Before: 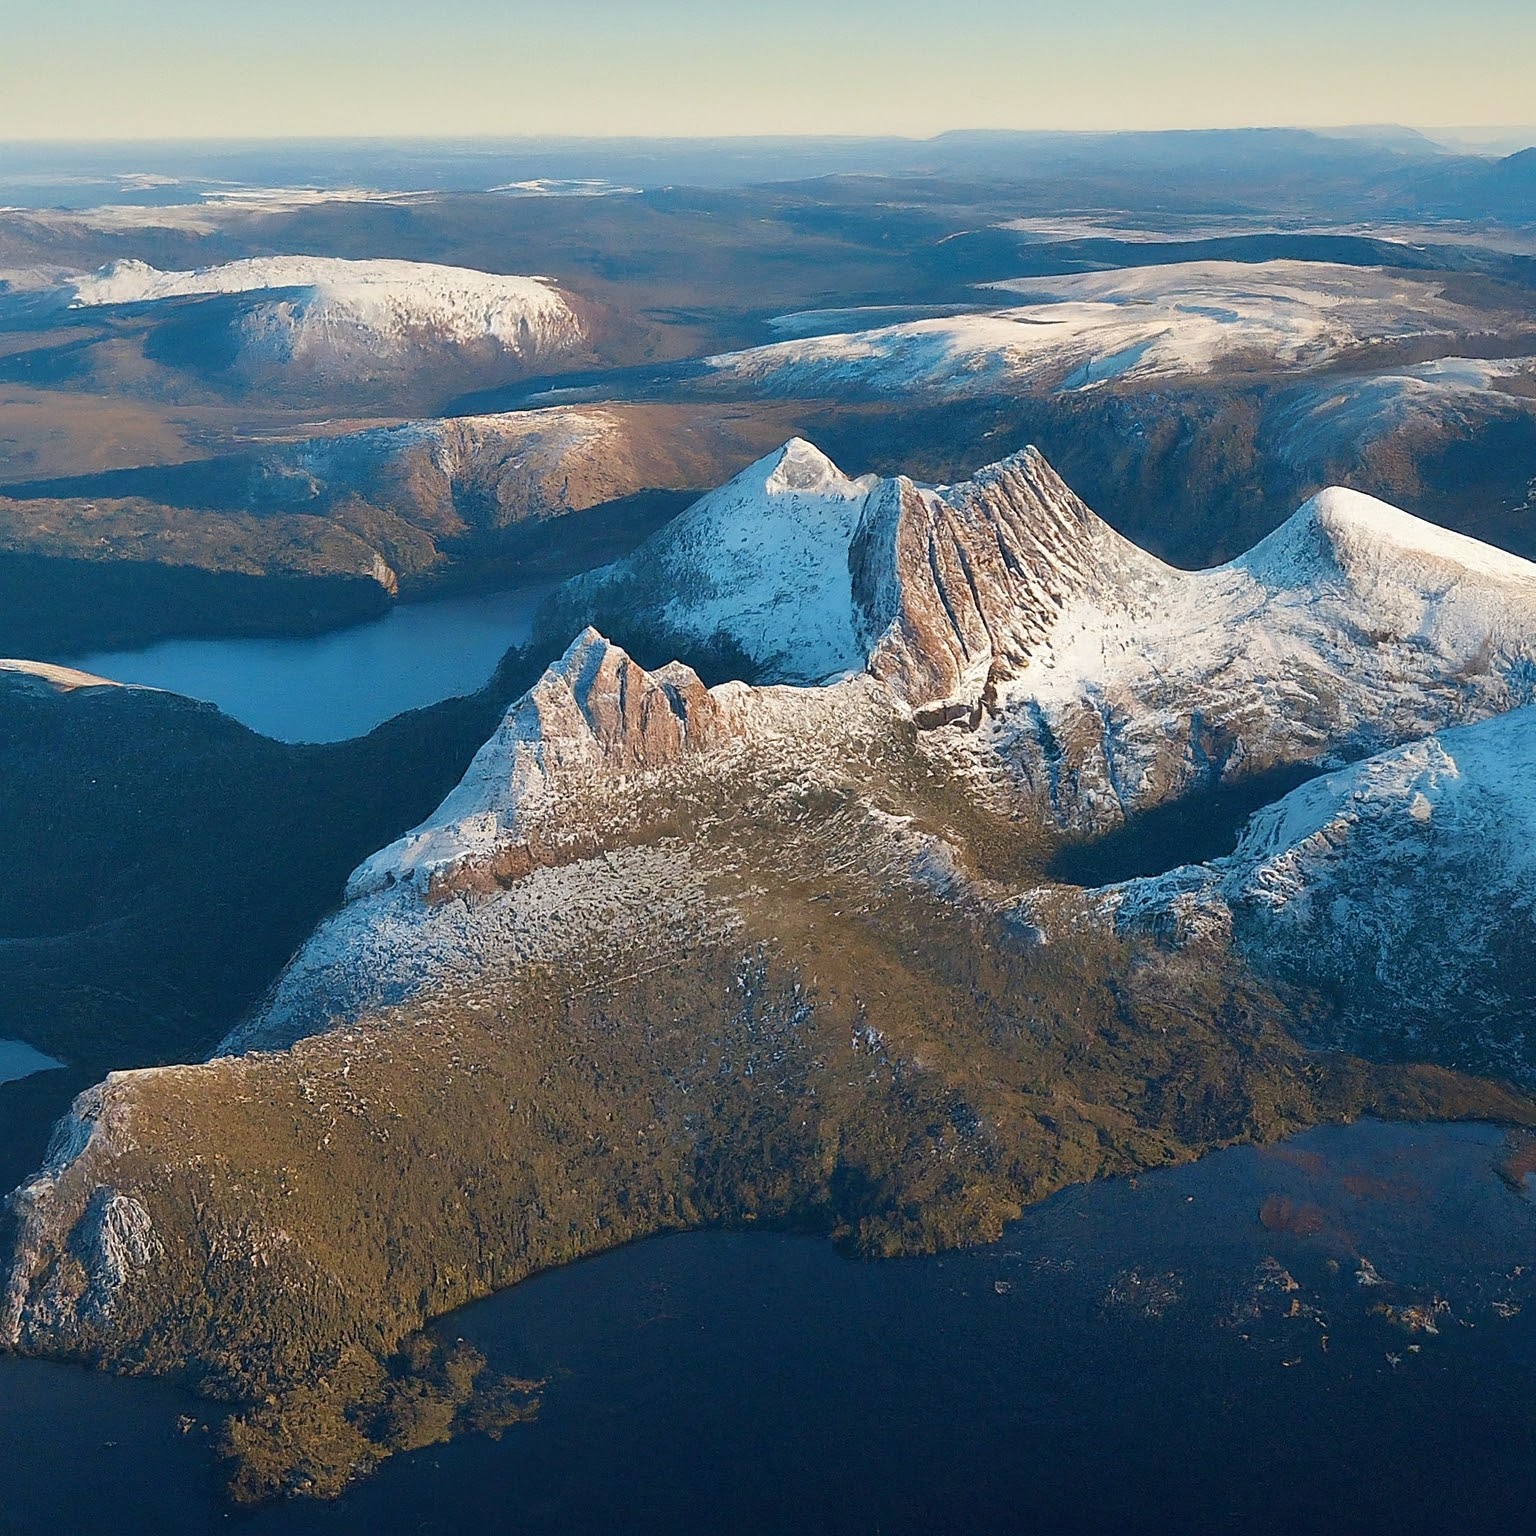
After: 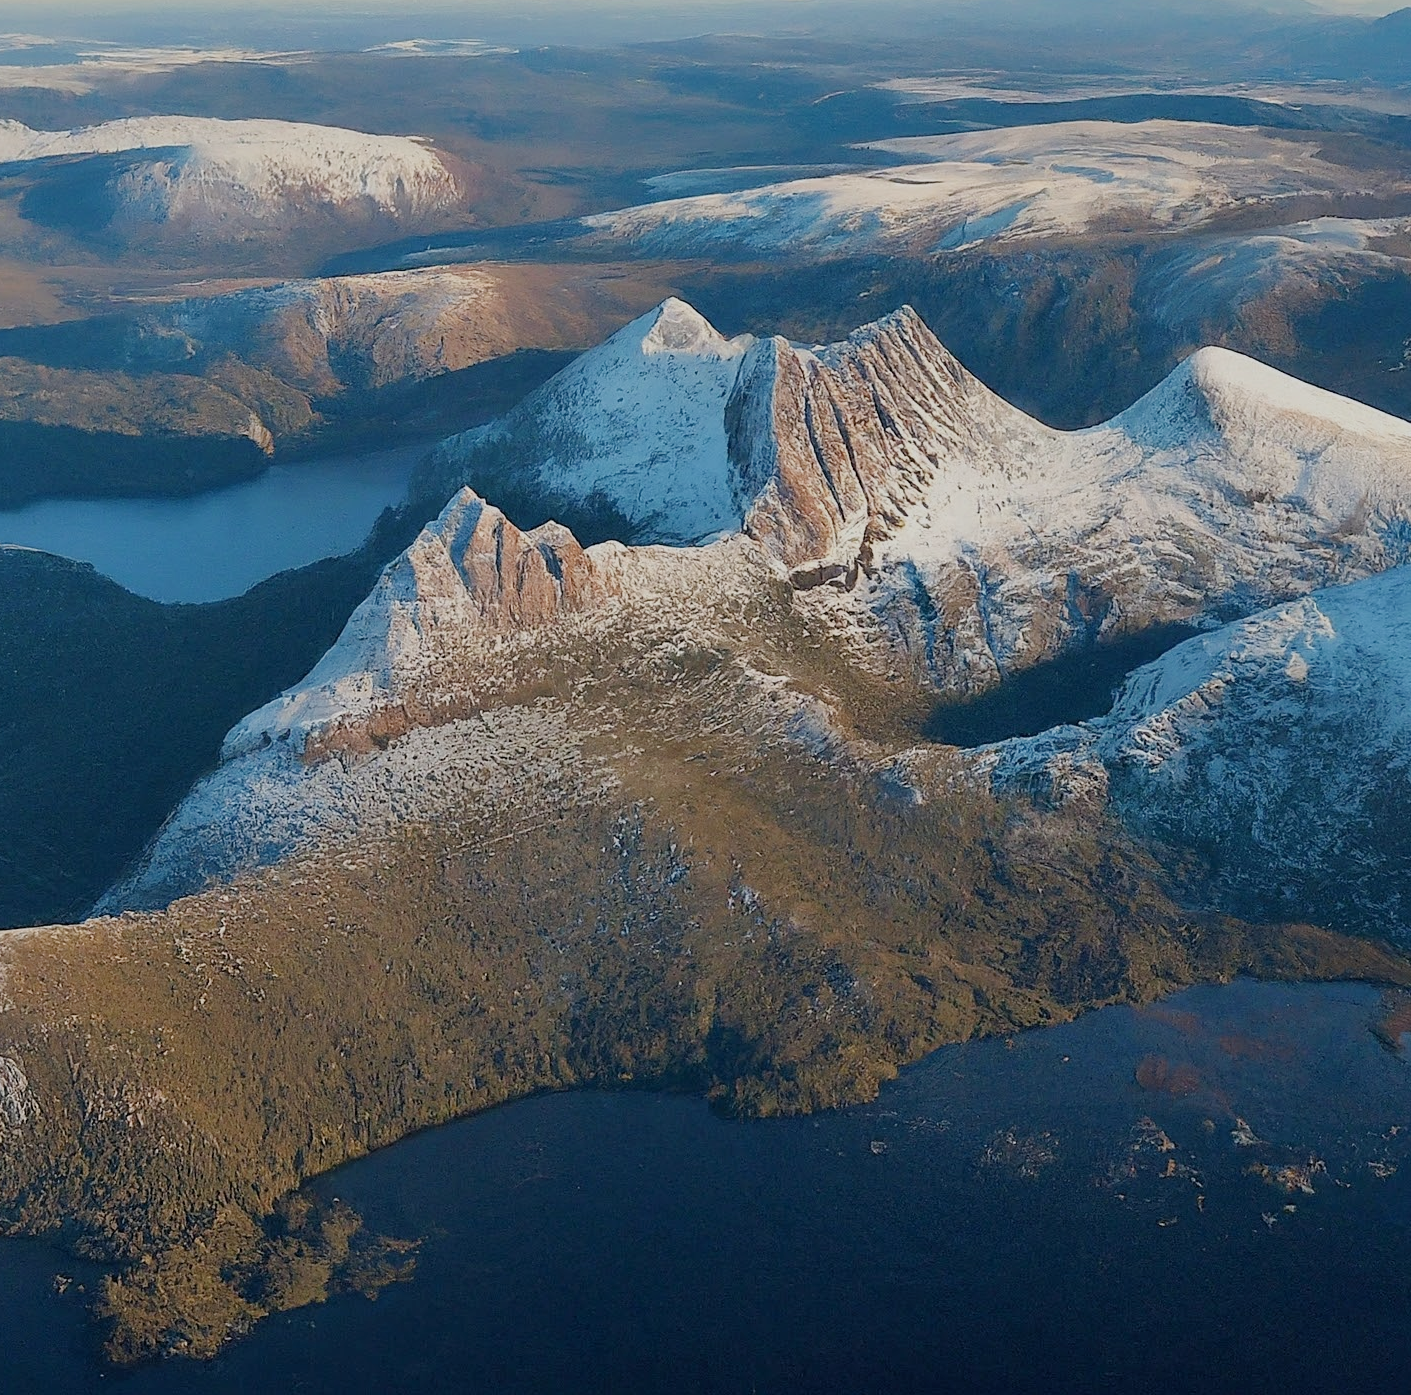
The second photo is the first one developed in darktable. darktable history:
crop and rotate: left 8.077%, top 9.141%
filmic rgb: middle gray luminance 18.34%, black relative exposure -10.49 EV, white relative exposure 3.42 EV, threshold 5.98 EV, target black luminance 0%, hardness 6.05, latitude 98.46%, contrast 0.836, shadows ↔ highlights balance 0.484%, iterations of high-quality reconstruction 0, enable highlight reconstruction true
